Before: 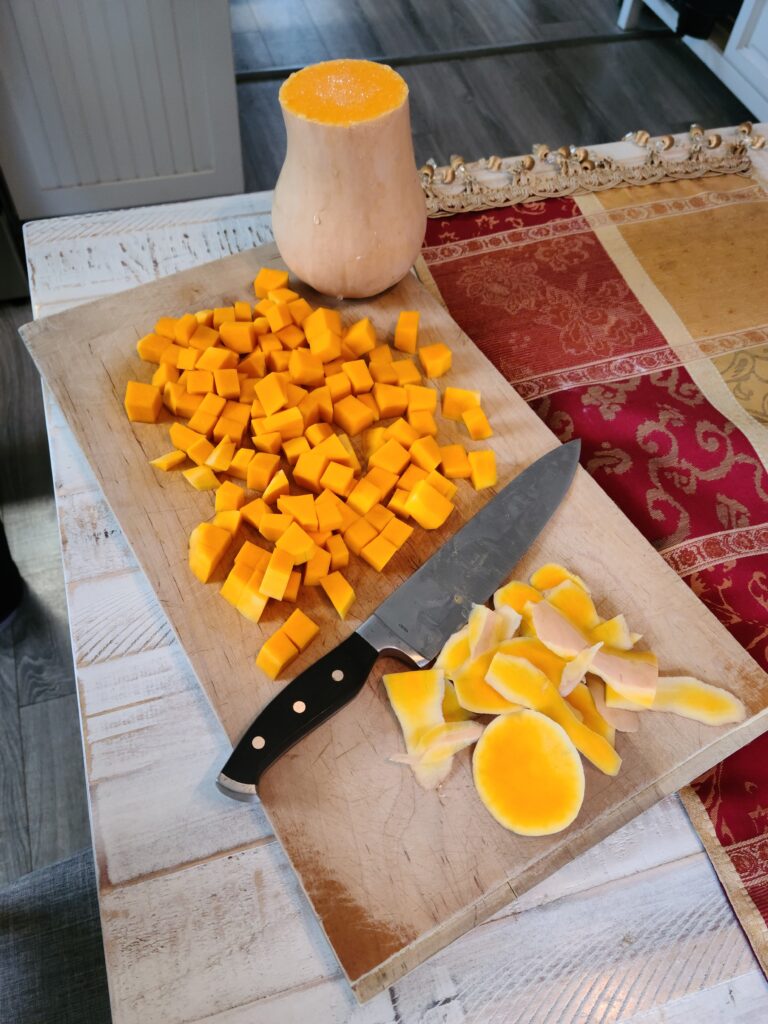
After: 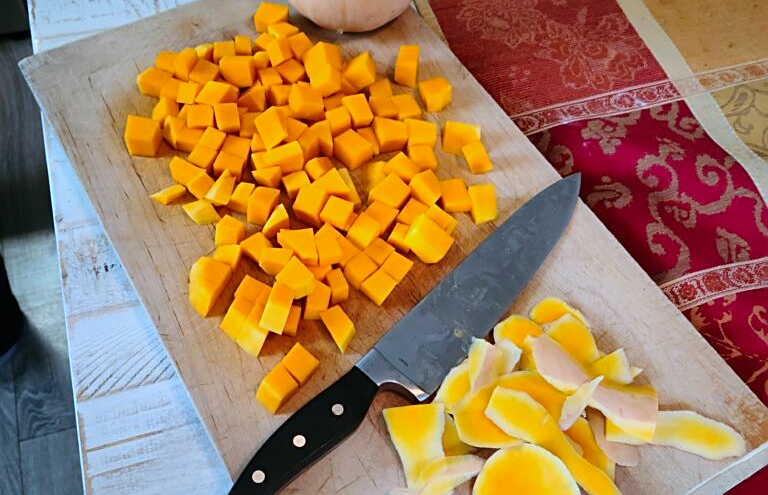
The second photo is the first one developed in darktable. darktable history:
contrast brightness saturation: saturation 0.18
sharpen: on, module defaults
tone equalizer: on, module defaults
crop and rotate: top 26.056%, bottom 25.543%
color calibration: illuminant Planckian (black body), x 0.378, y 0.375, temperature 4065 K
